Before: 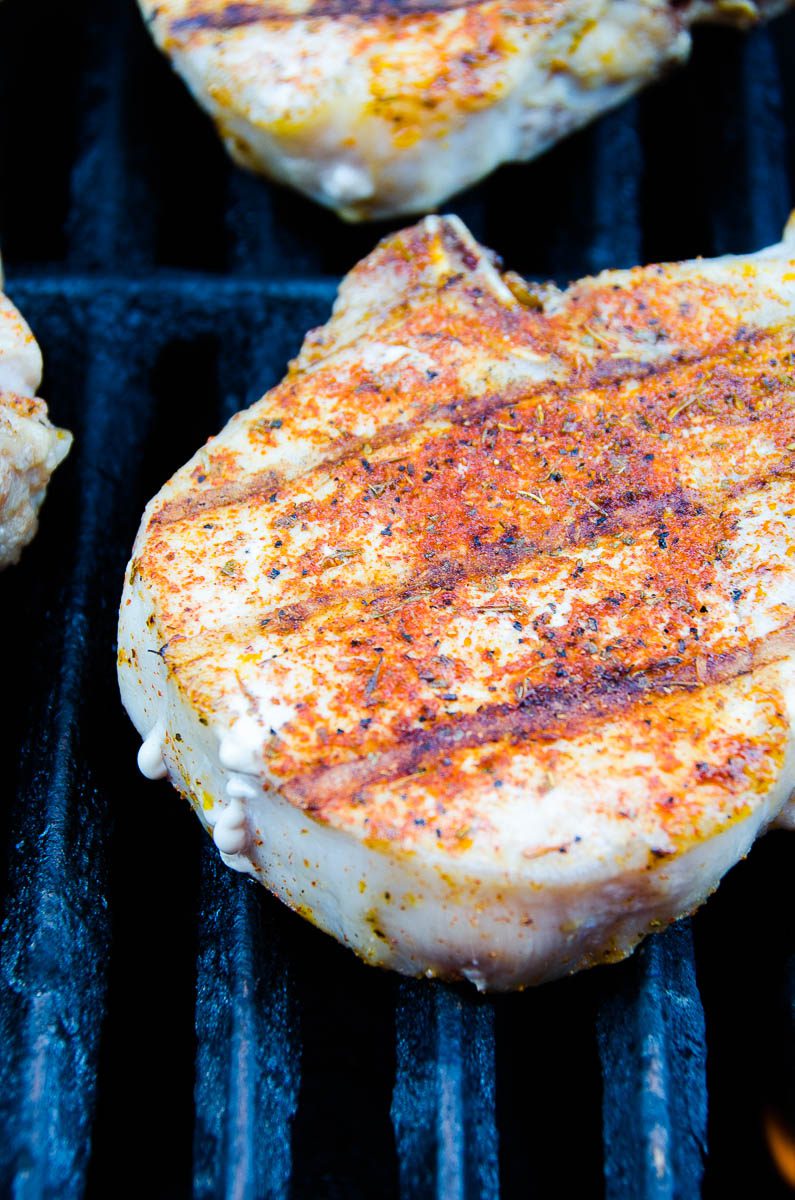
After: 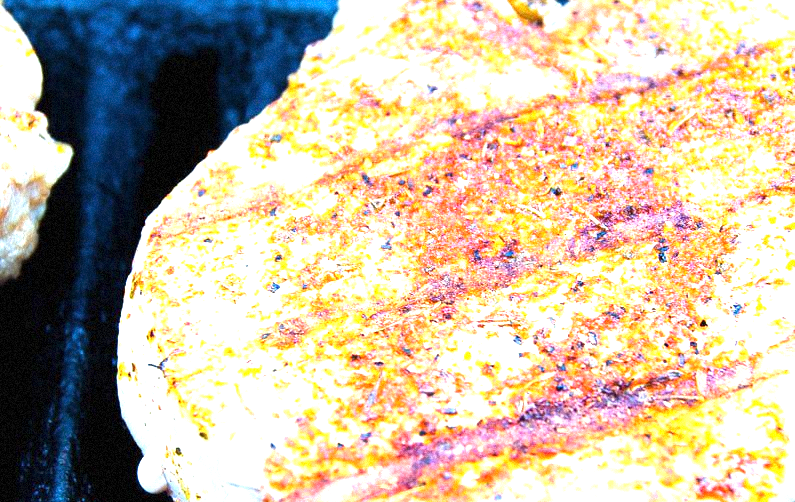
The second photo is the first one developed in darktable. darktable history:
crop and rotate: top 23.84%, bottom 34.294%
exposure: black level correction 0, exposure 1.45 EV, compensate exposure bias true, compensate highlight preservation false
grain: mid-tones bias 0%
